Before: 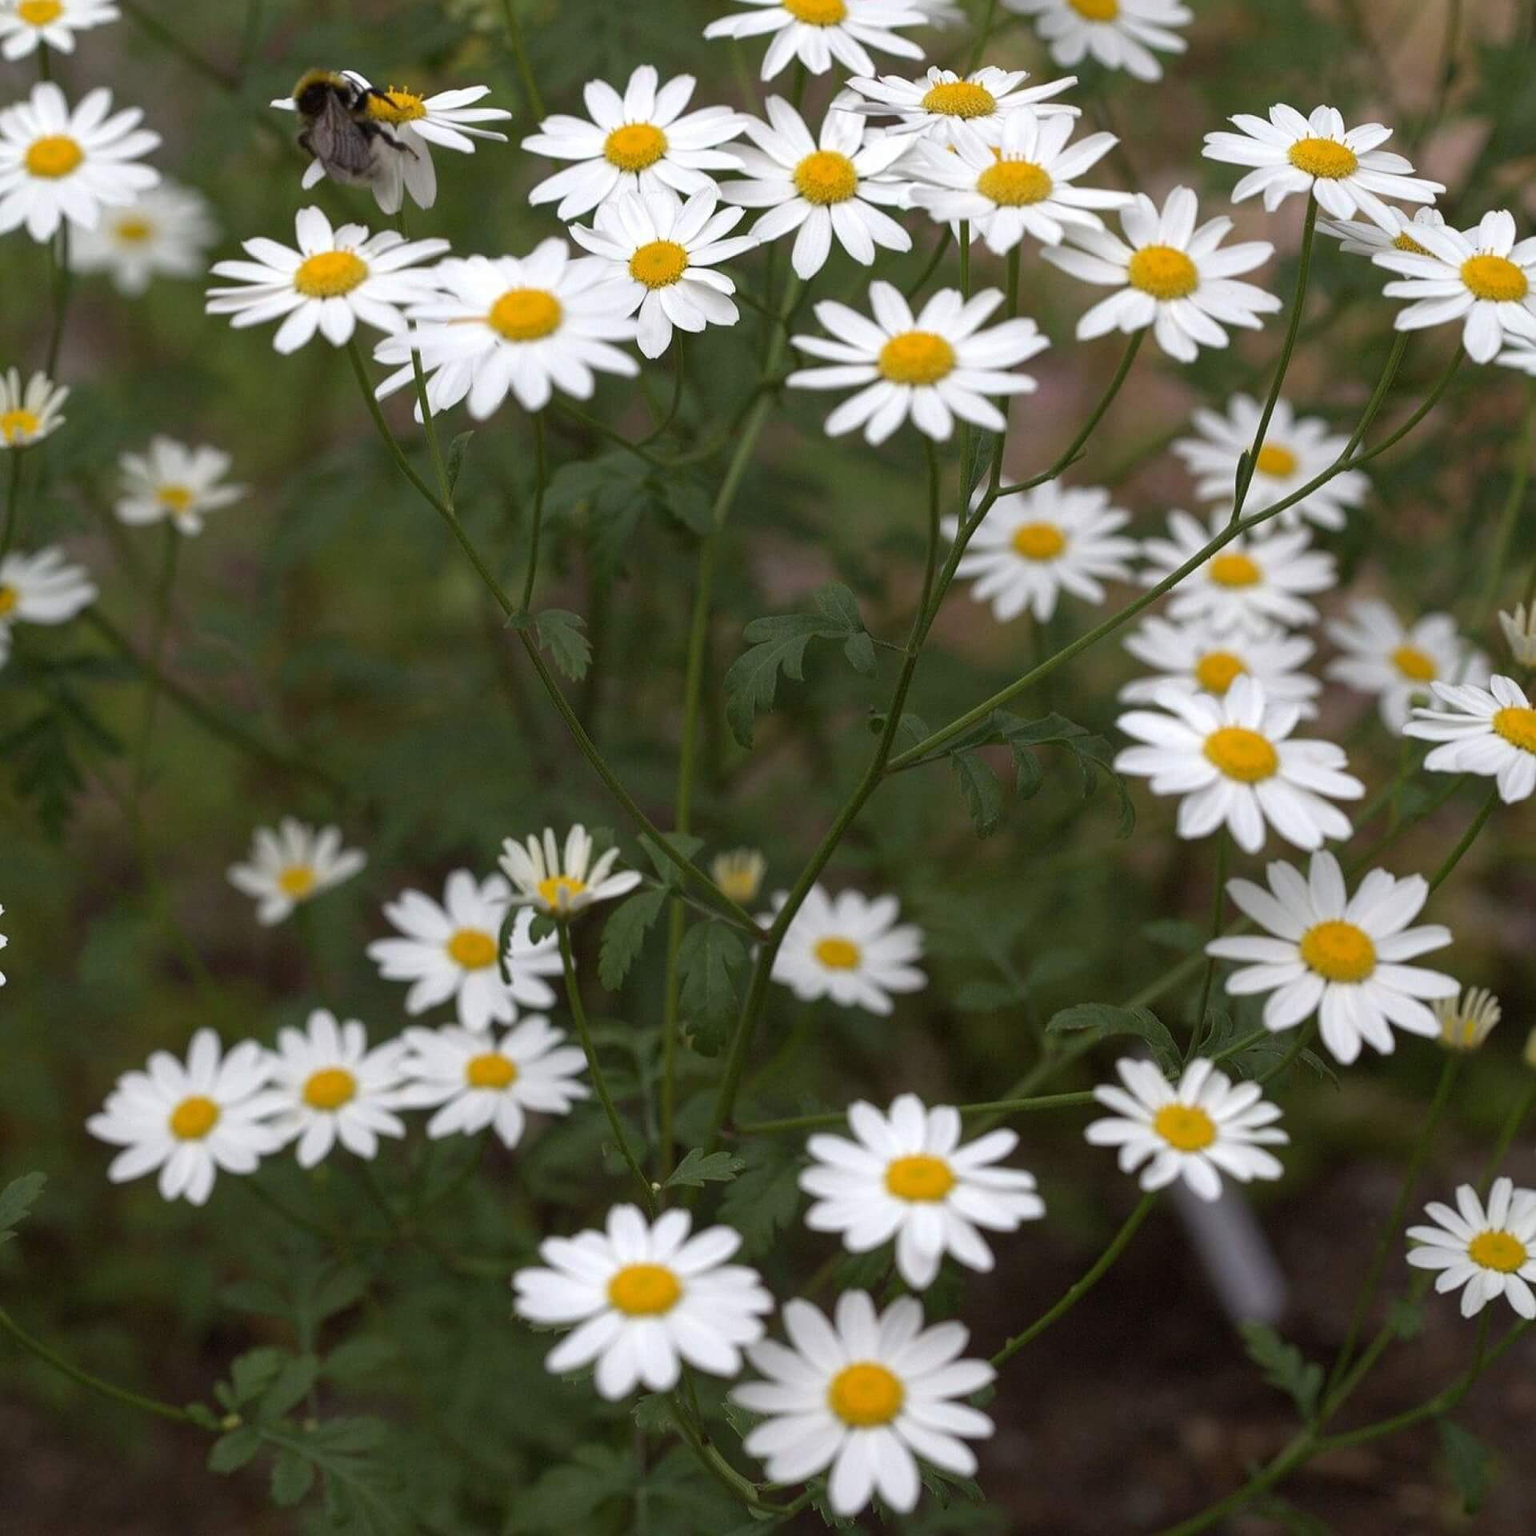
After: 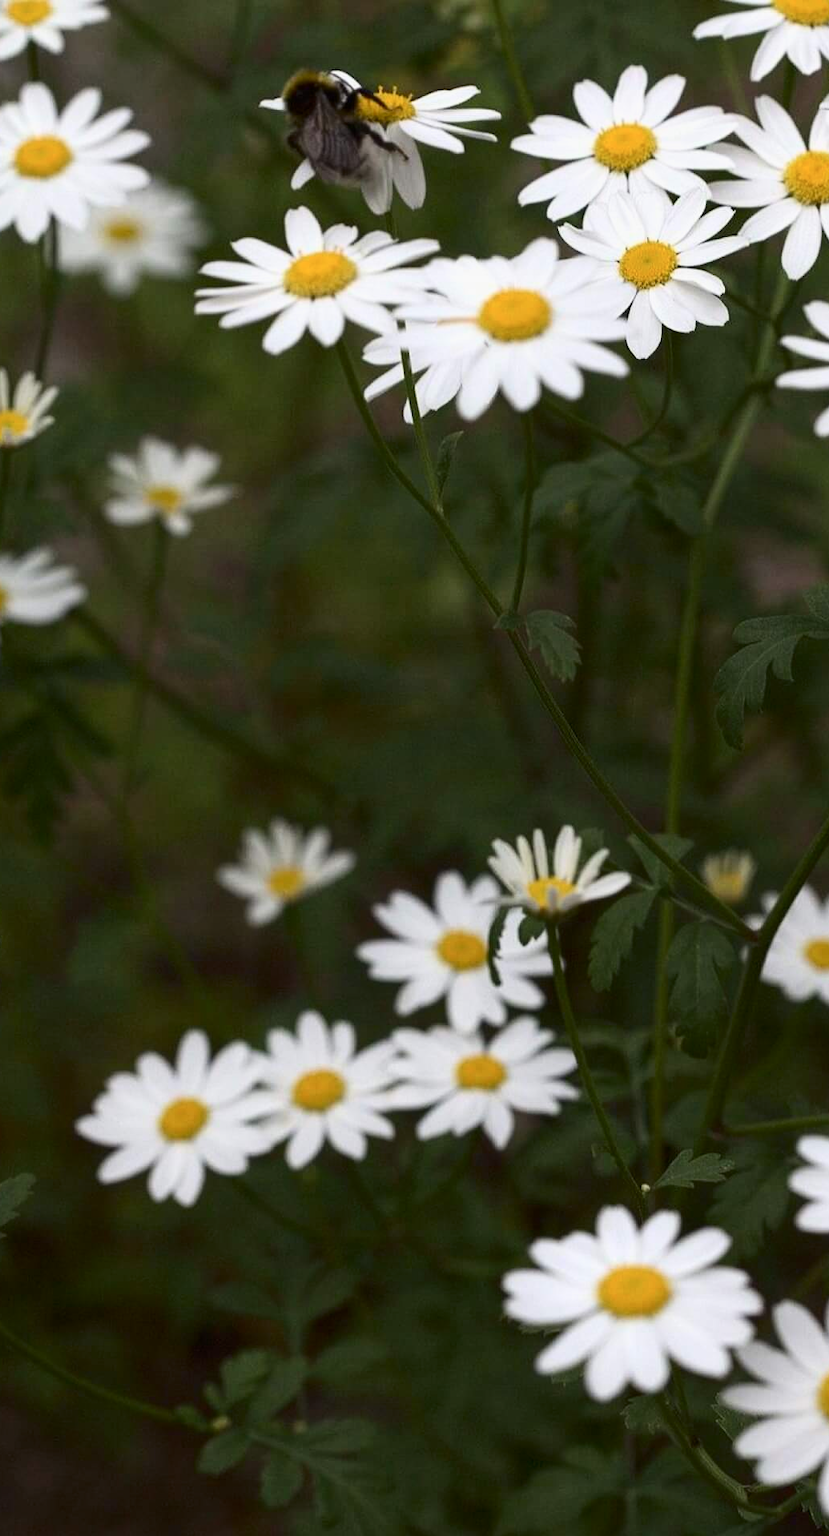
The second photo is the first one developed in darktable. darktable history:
contrast brightness saturation: contrast 0.225
crop: left 0.746%, right 45.277%, bottom 0.079%
exposure: exposure -0.153 EV, compensate exposure bias true, compensate highlight preservation false
